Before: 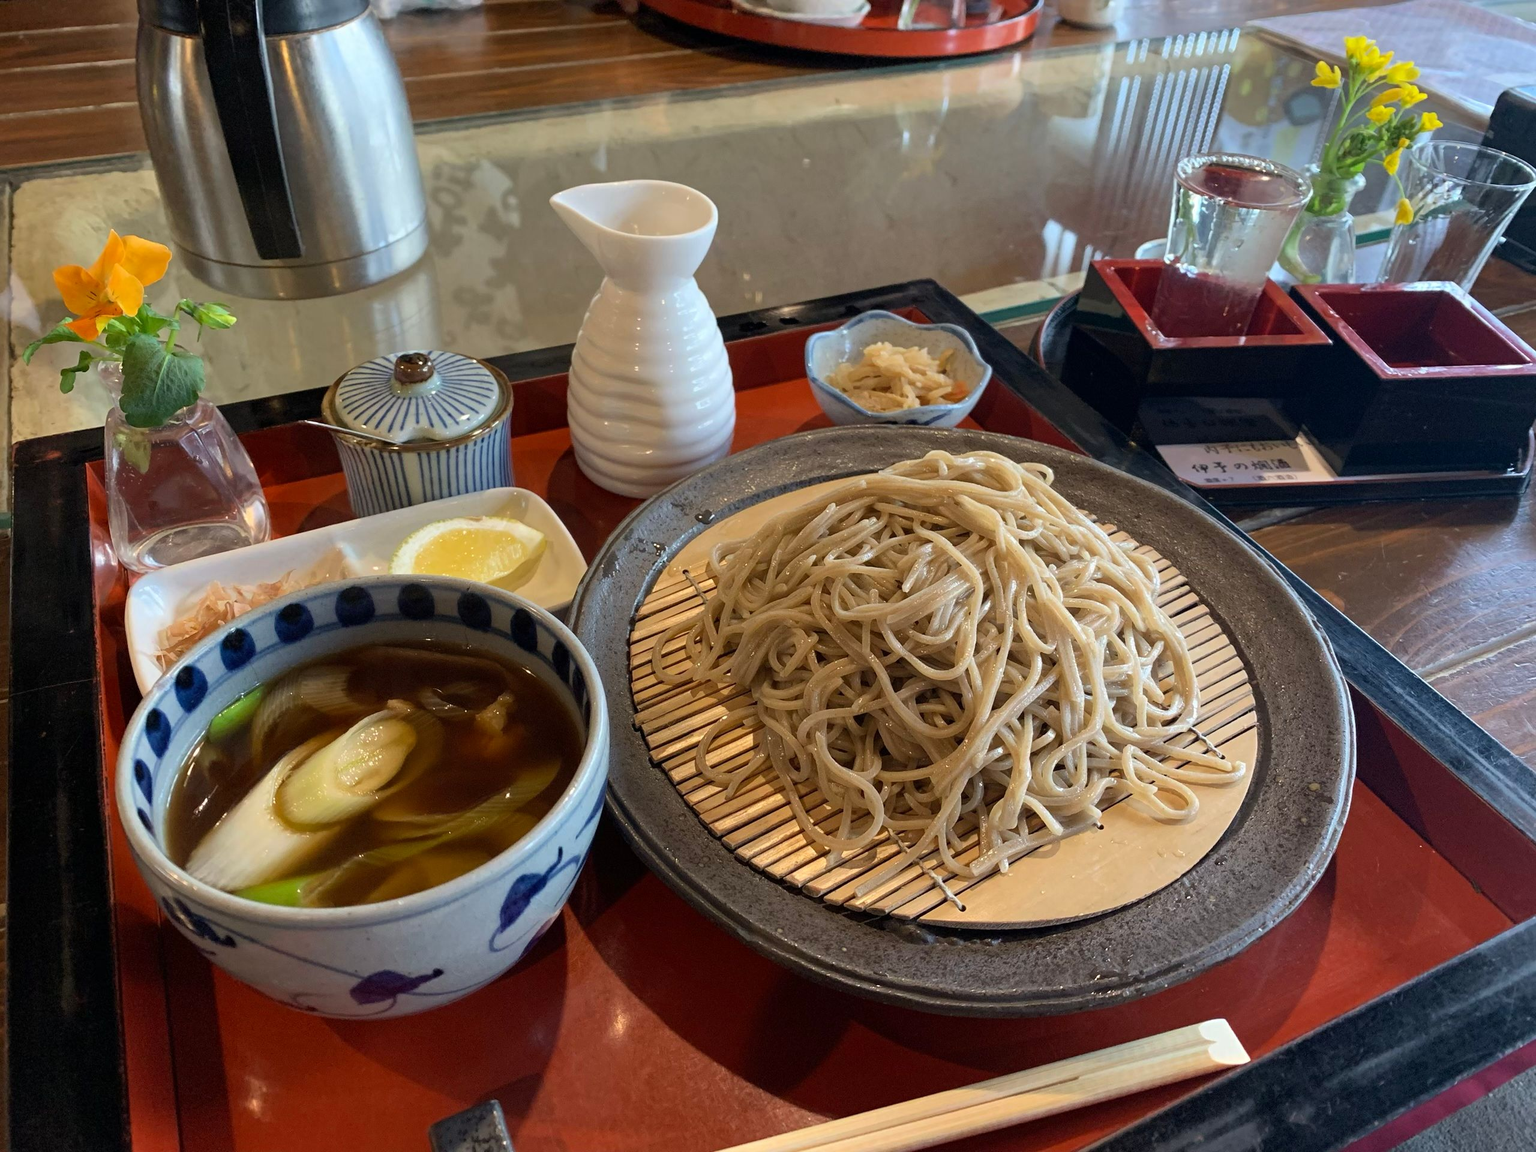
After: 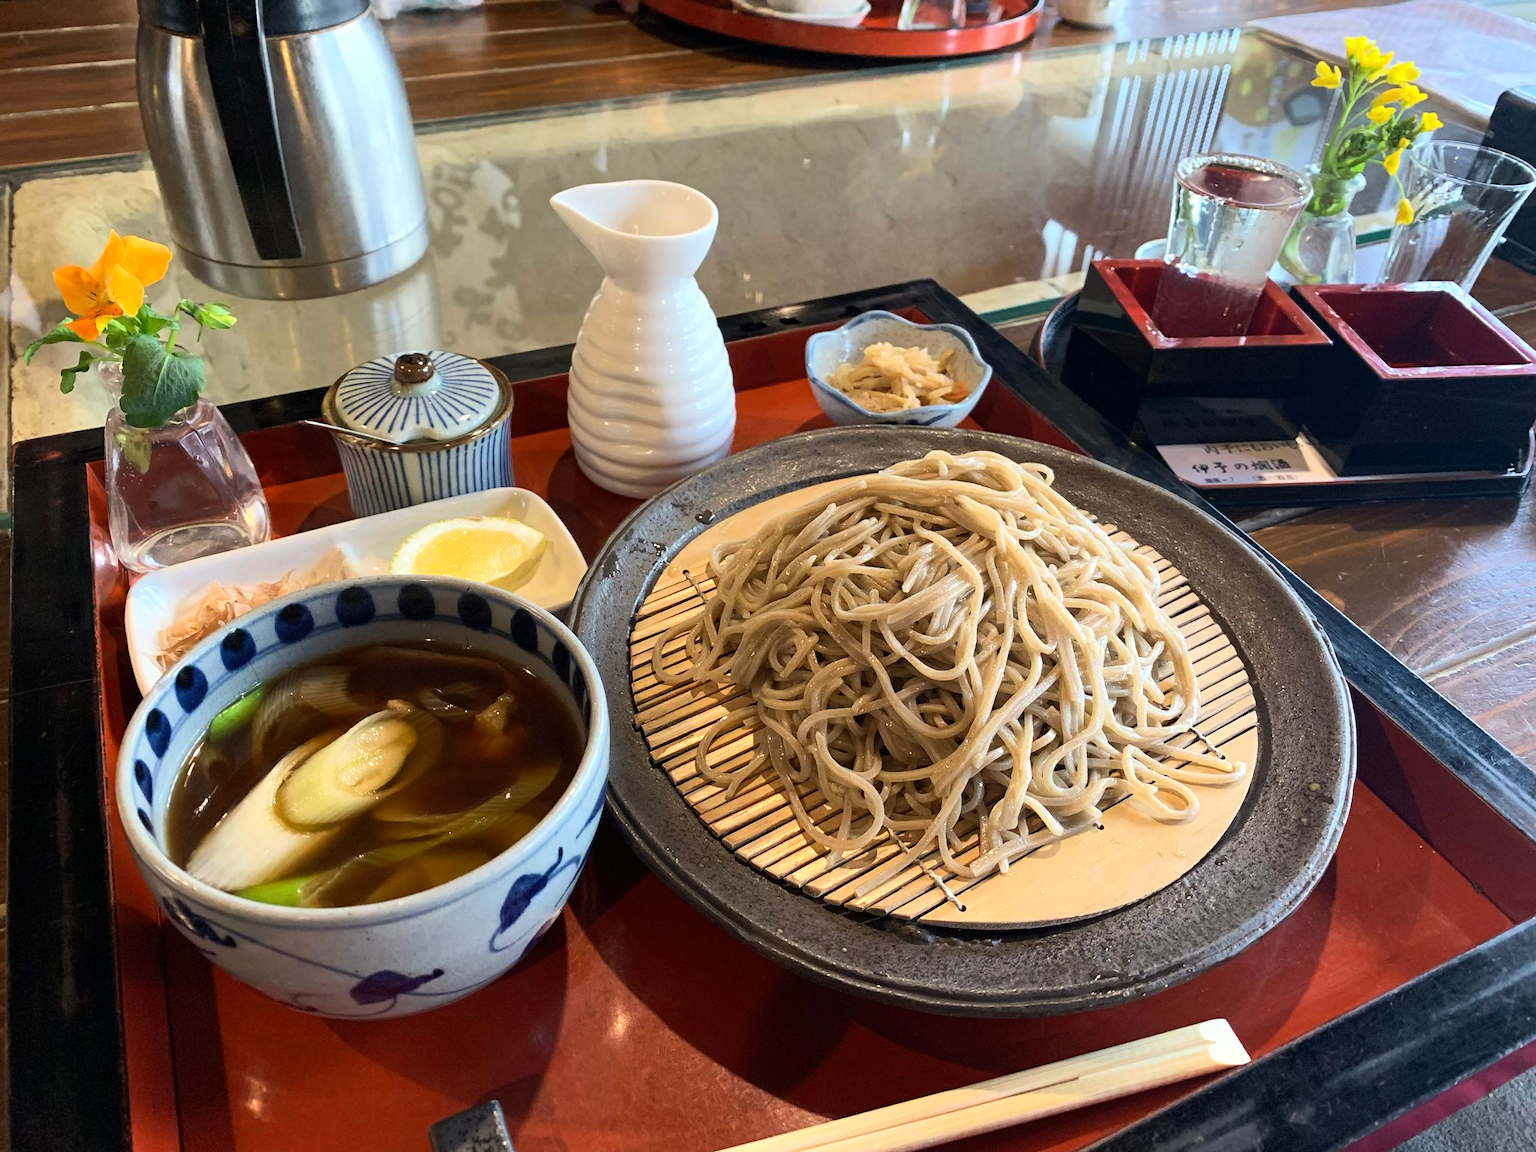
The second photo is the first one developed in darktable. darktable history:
tone equalizer: -8 EV 0.026 EV, -7 EV -0.01 EV, -6 EV 0.02 EV, -5 EV 0.051 EV, -4 EV 0.243 EV, -3 EV 0.614 EV, -2 EV 0.557 EV, -1 EV 0.2 EV, +0 EV 0.03 EV, edges refinement/feathering 500, mask exposure compensation -1.57 EV, preserve details no
